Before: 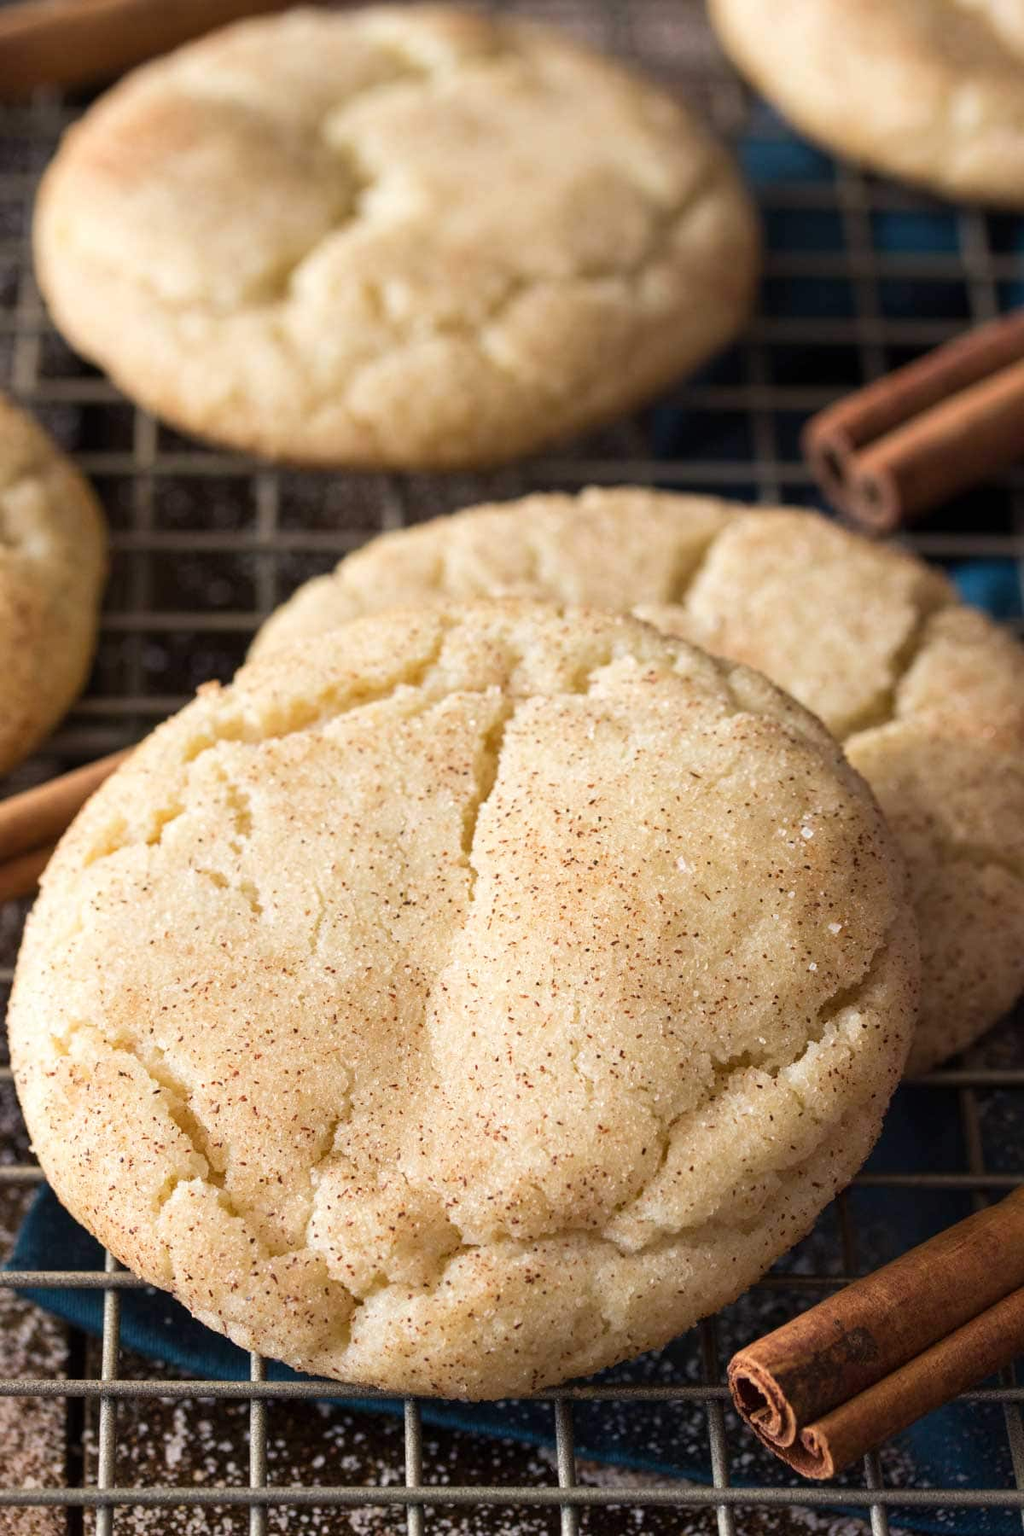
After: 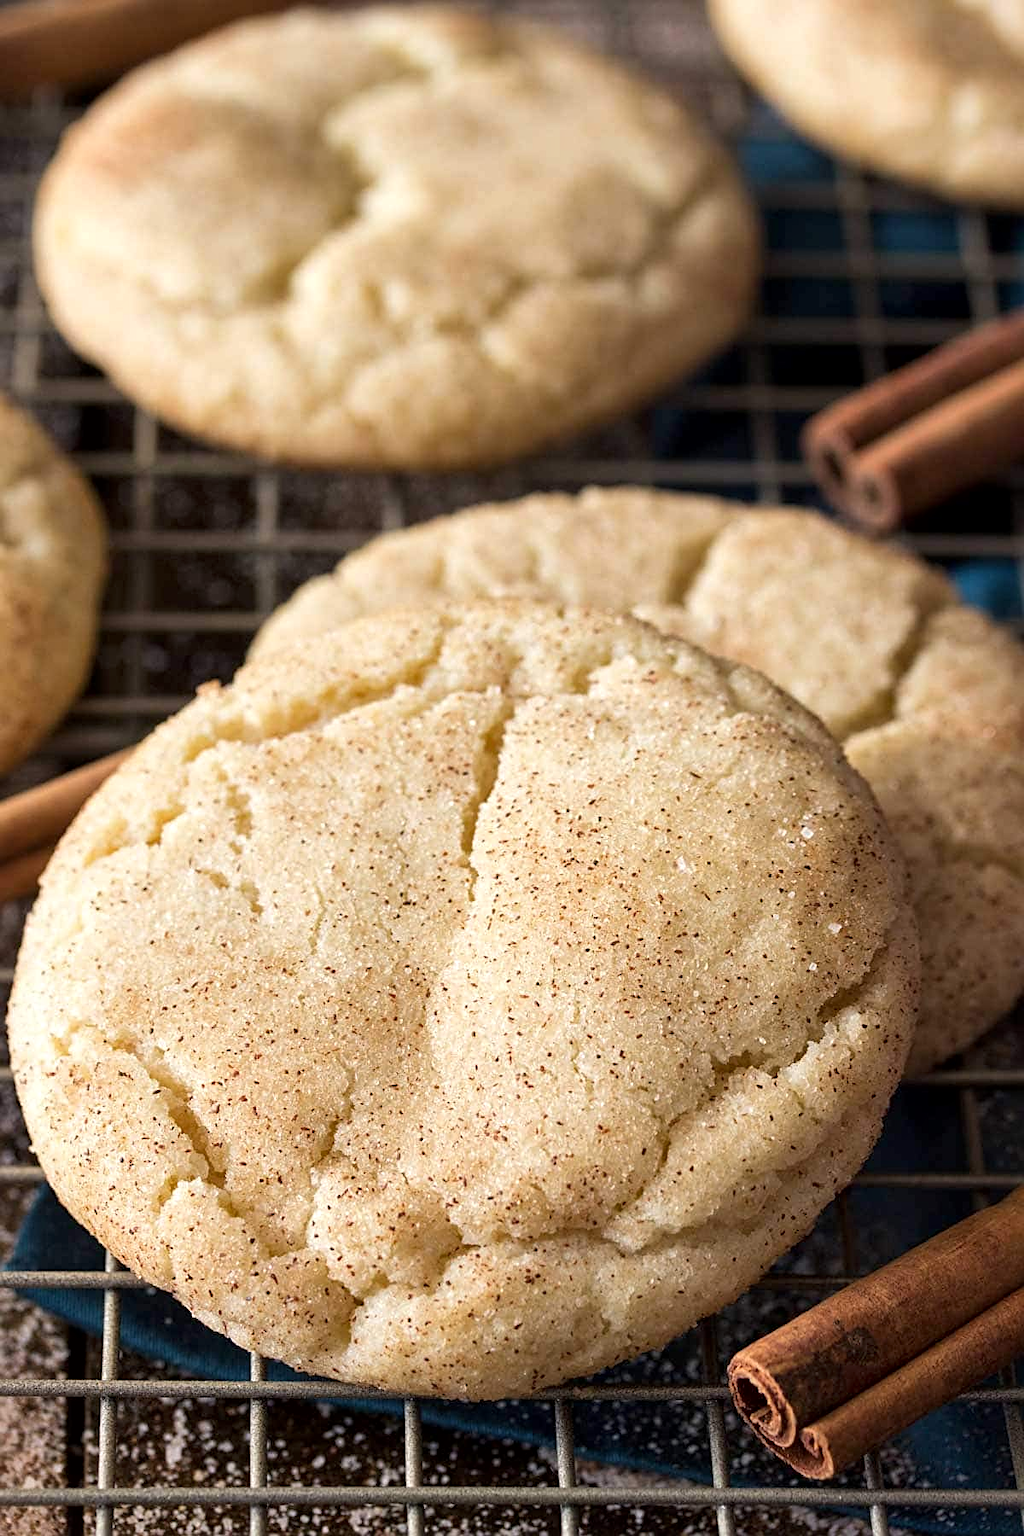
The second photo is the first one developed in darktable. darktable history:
local contrast: mode bilateral grid, contrast 20, coarseness 51, detail 130%, midtone range 0.2
sharpen: on, module defaults
